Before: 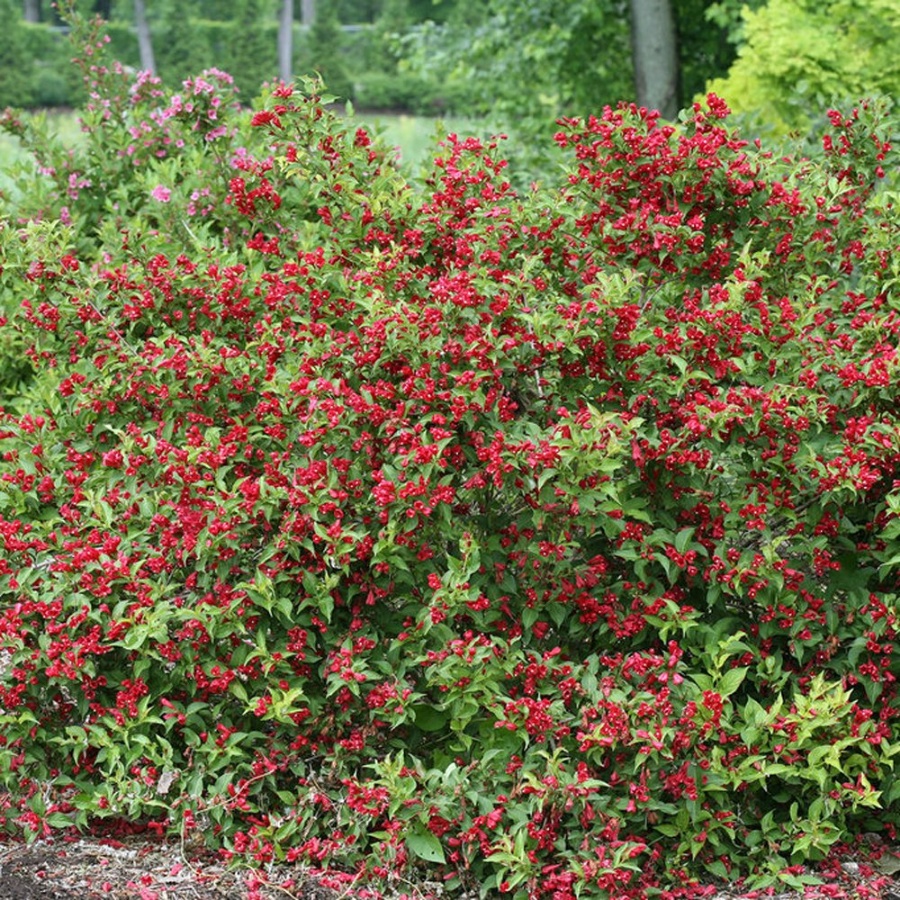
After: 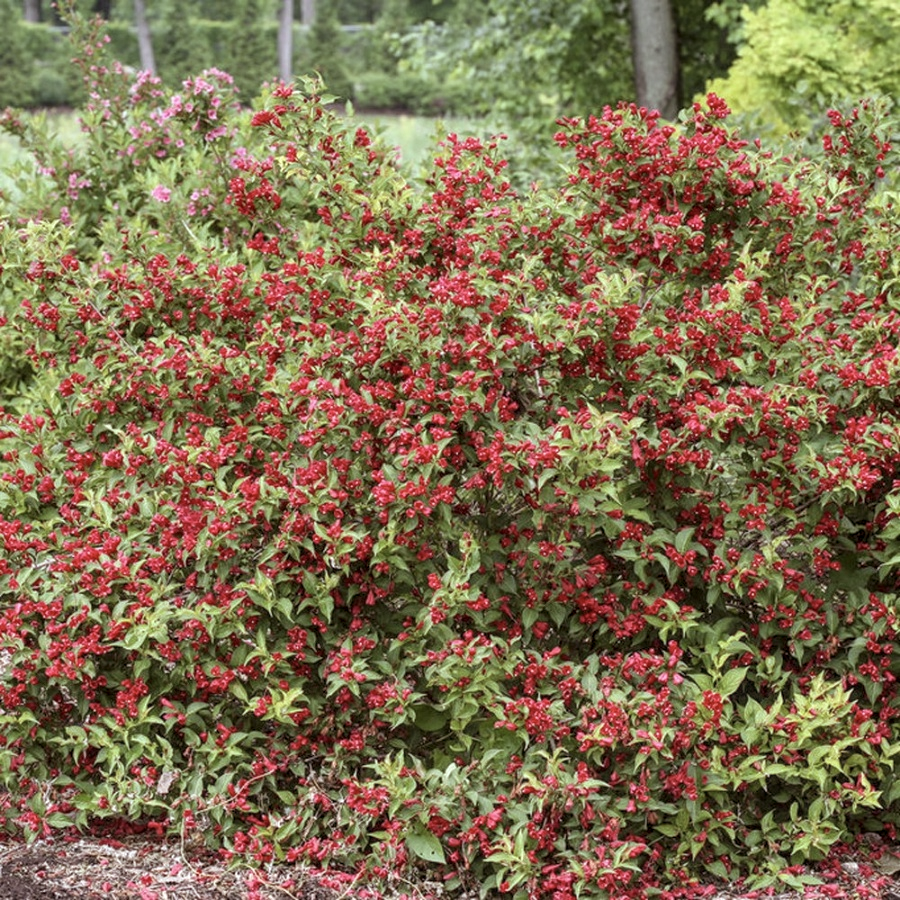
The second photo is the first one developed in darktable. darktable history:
rgb levels: mode RGB, independent channels, levels [[0, 0.474, 1], [0, 0.5, 1], [0, 0.5, 1]]
local contrast: on, module defaults
color correction: saturation 0.8
